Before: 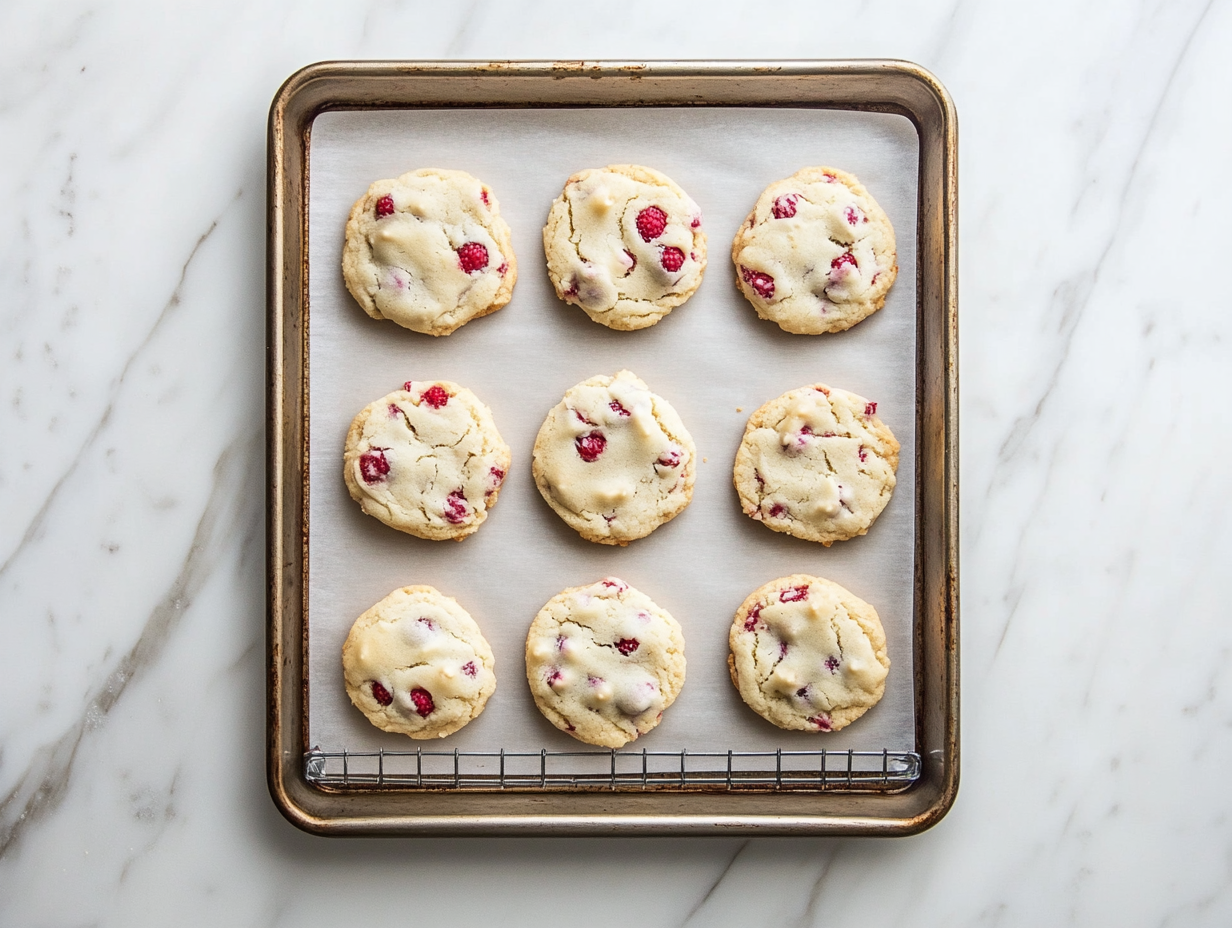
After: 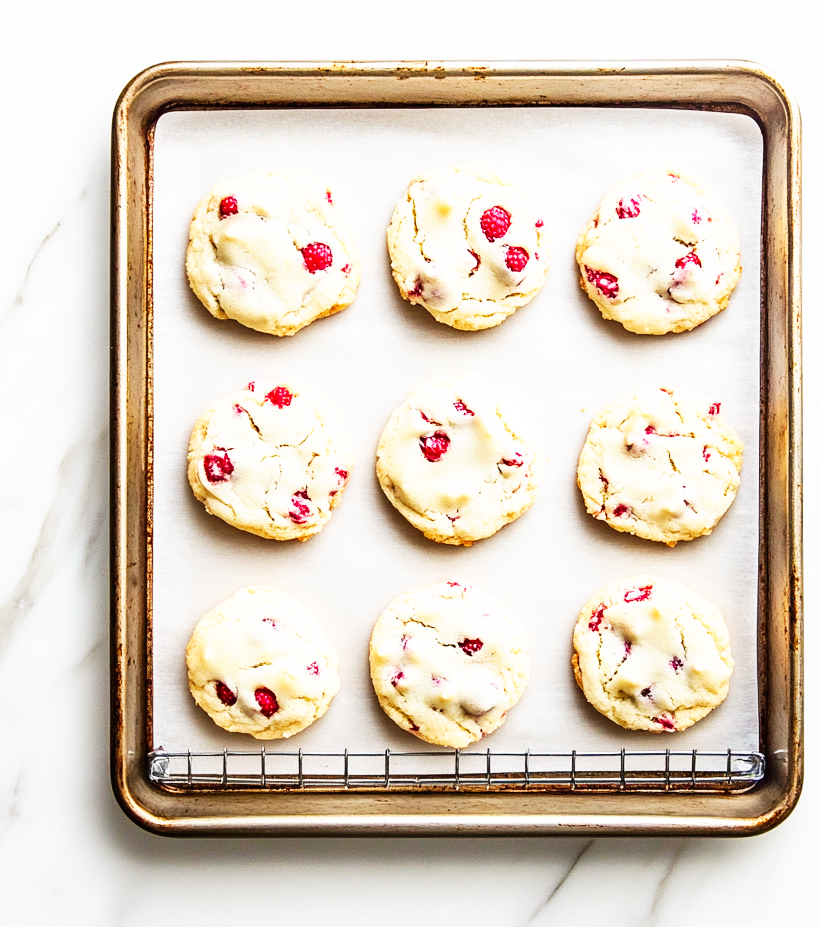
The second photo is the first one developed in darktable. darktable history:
crop and rotate: left 12.737%, right 20.639%
base curve: curves: ch0 [(0, 0) (0.007, 0.004) (0.027, 0.03) (0.046, 0.07) (0.207, 0.54) (0.442, 0.872) (0.673, 0.972) (1, 1)], preserve colors none
contrast brightness saturation: saturation 0.096
